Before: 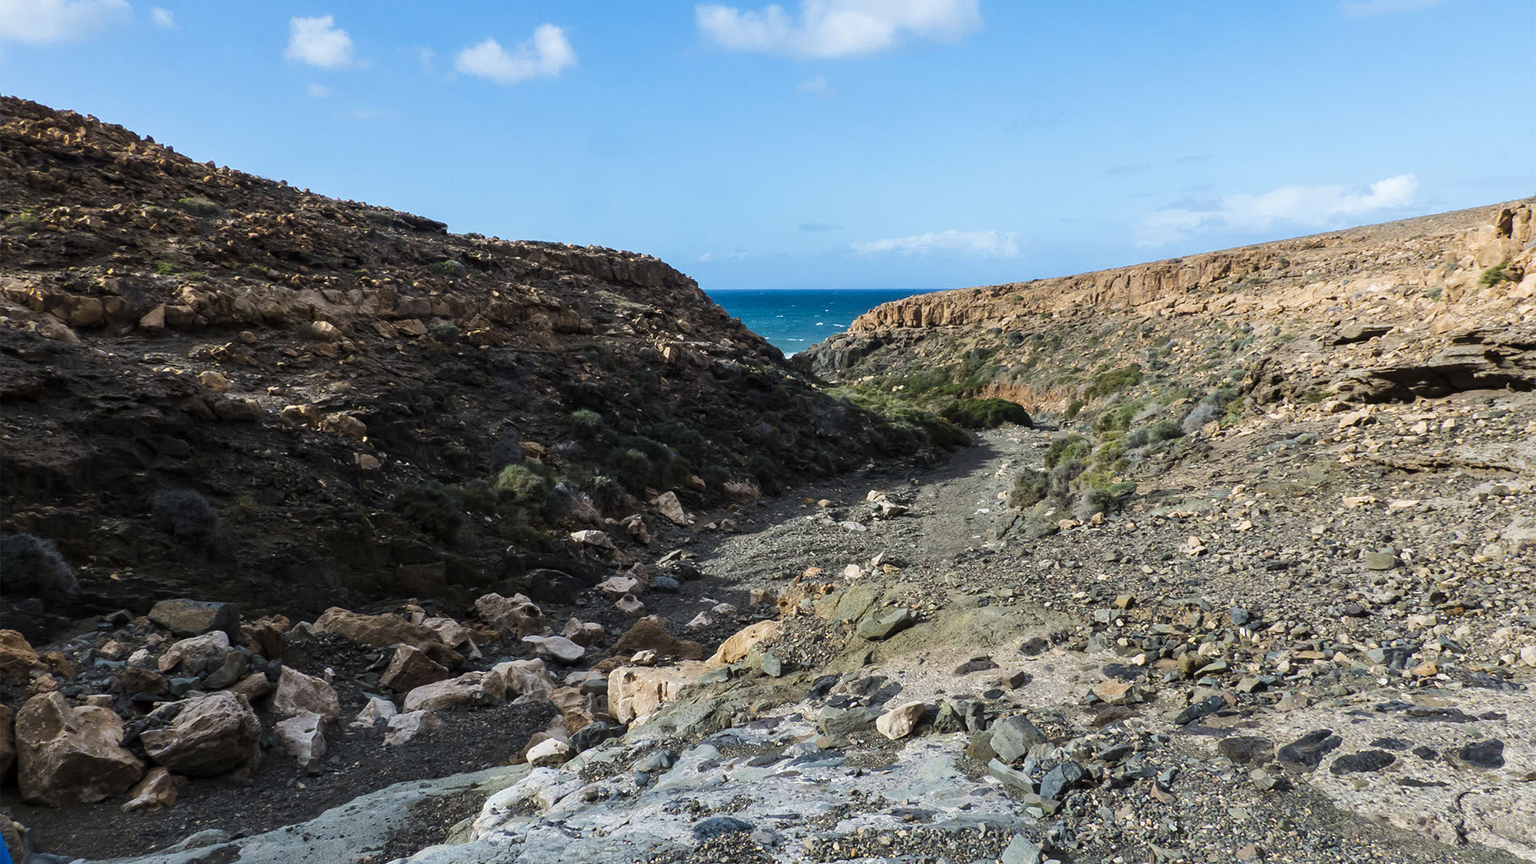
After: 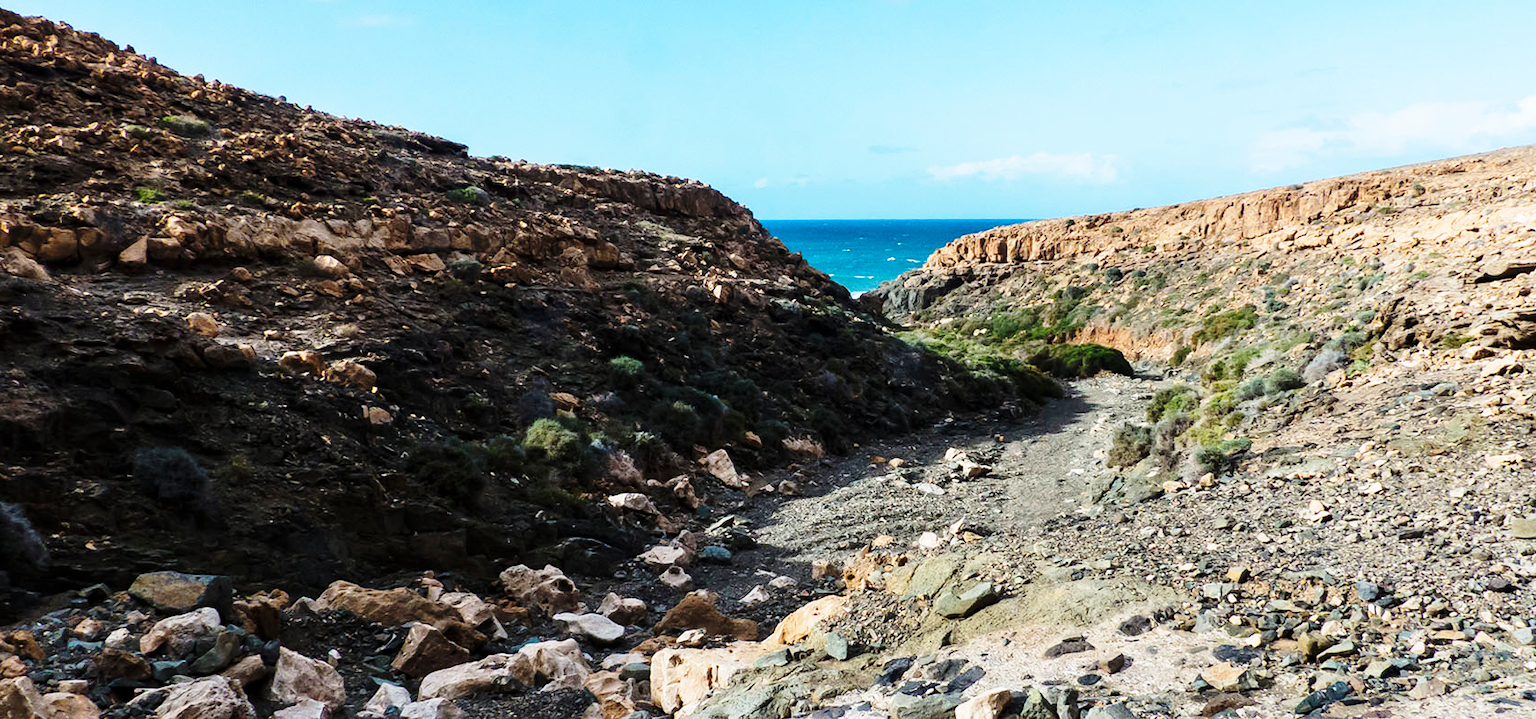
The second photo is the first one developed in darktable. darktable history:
crop and rotate: left 2.295%, top 11.205%, right 9.682%, bottom 15.436%
base curve: curves: ch0 [(0, 0) (0.028, 0.03) (0.121, 0.232) (0.46, 0.748) (0.859, 0.968) (1, 1)], preserve colors none
